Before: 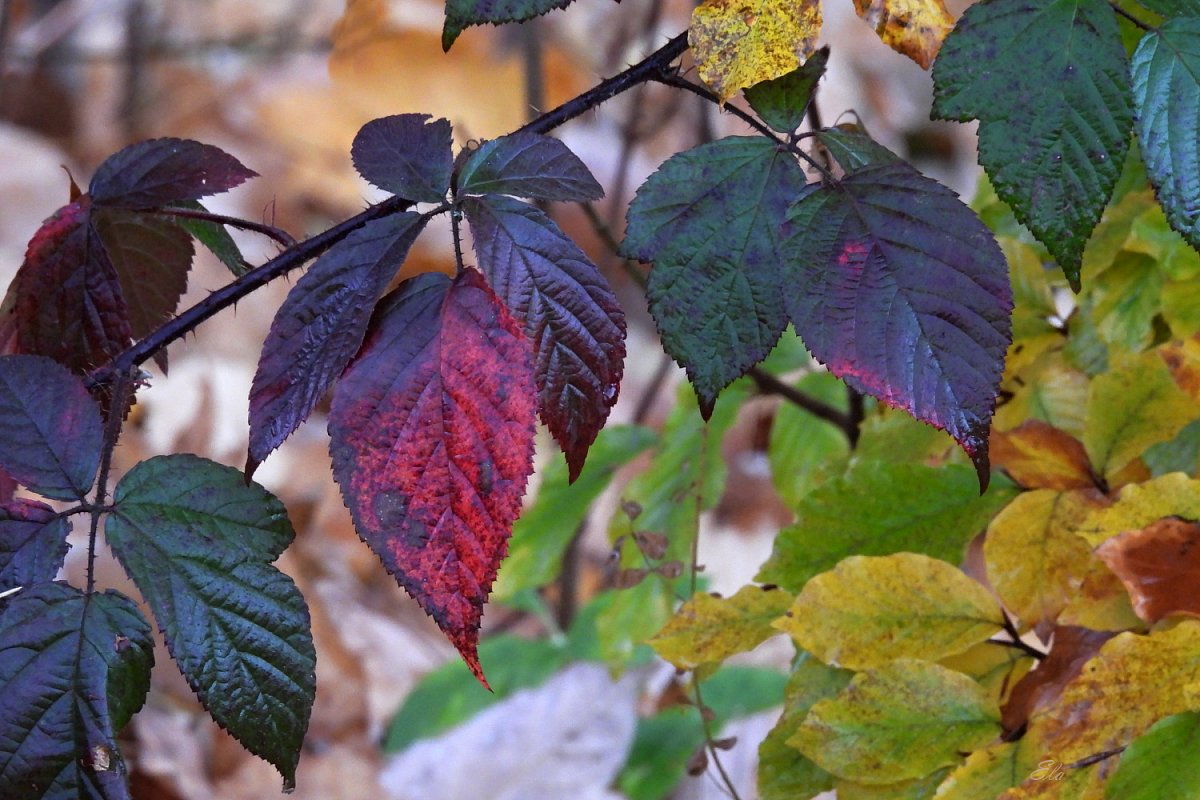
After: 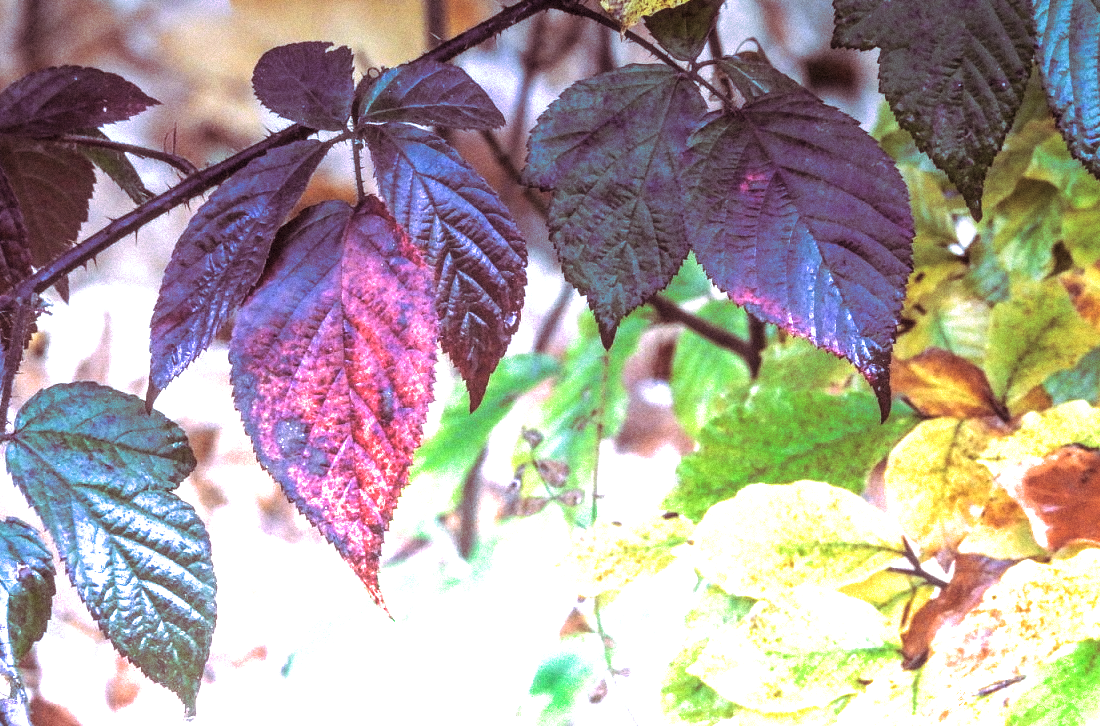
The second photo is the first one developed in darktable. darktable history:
color calibration: illuminant F (fluorescent), F source F9 (Cool White Deluxe 4150 K) – high CRI, x 0.374, y 0.373, temperature 4158.34 K
crop and rotate: left 8.262%, top 9.226%
haze removal: strength -0.09, adaptive false
tone equalizer: -8 EV -0.417 EV, -7 EV -0.389 EV, -6 EV -0.333 EV, -5 EV -0.222 EV, -3 EV 0.222 EV, -2 EV 0.333 EV, -1 EV 0.389 EV, +0 EV 0.417 EV, edges refinement/feathering 500, mask exposure compensation -1.57 EV, preserve details no
graduated density: density -3.9 EV
split-toning: highlights › hue 298.8°, highlights › saturation 0.73, compress 41.76%
local contrast: highlights 0%, shadows 0%, detail 133%
grain: mid-tones bias 0%
